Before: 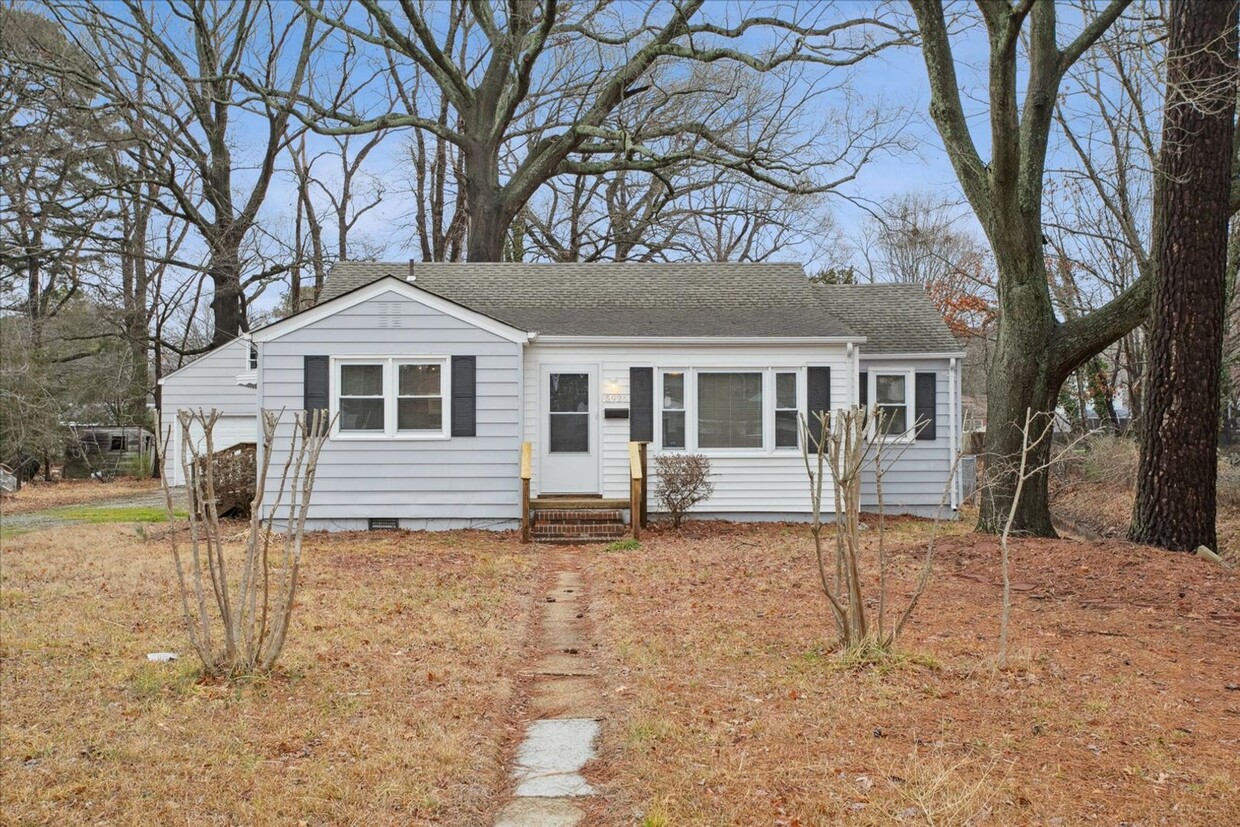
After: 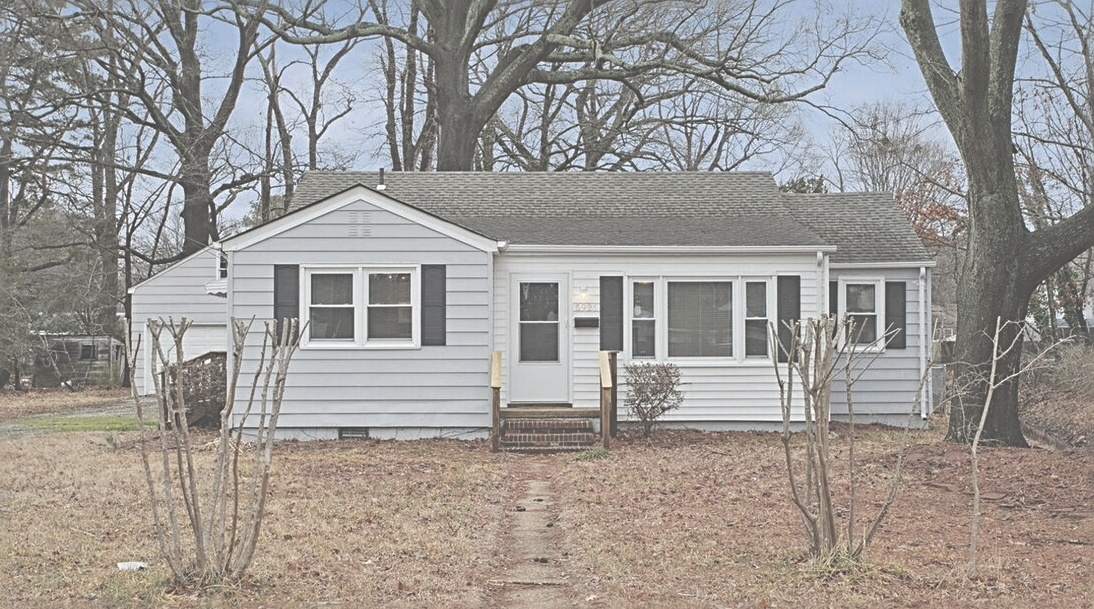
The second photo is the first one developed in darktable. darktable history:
exposure: black level correction -0.086, compensate highlight preservation false
sharpen: radius 3.121
contrast brightness saturation: contrast -0.044, saturation -0.392
crop and rotate: left 2.421%, top 11.052%, right 9.311%, bottom 15.273%
